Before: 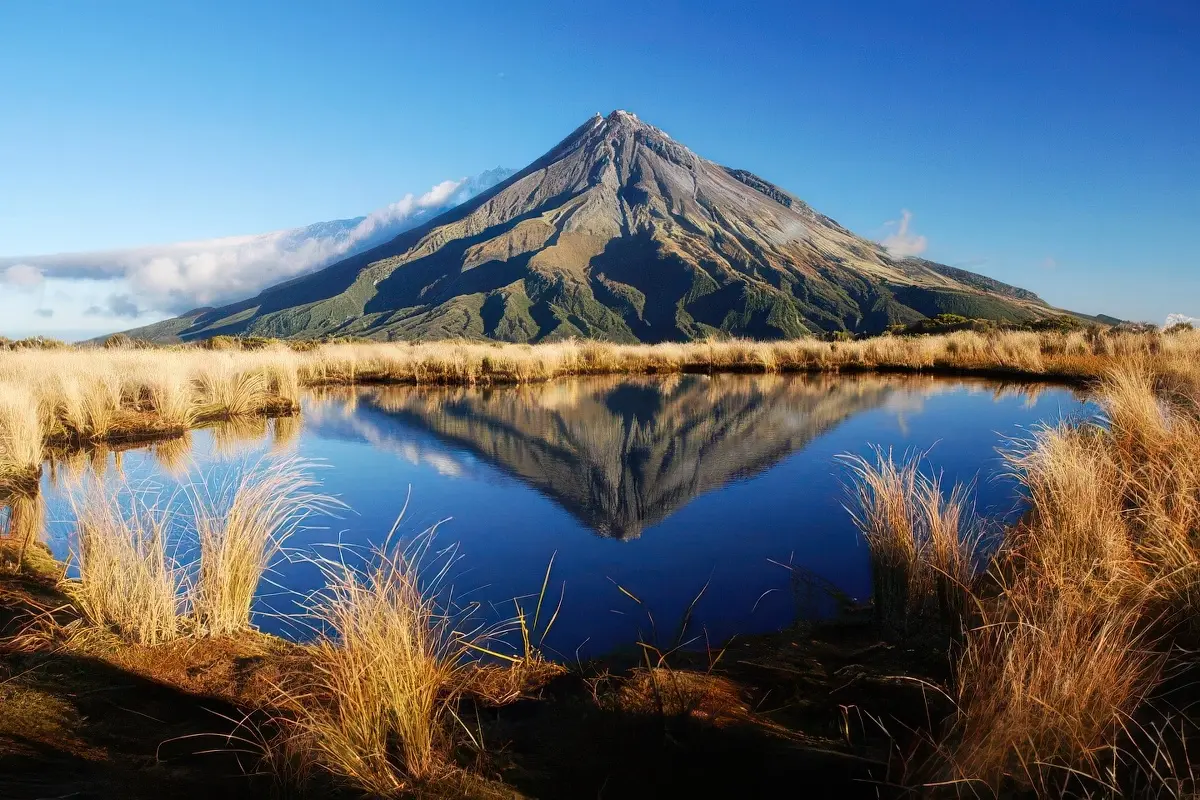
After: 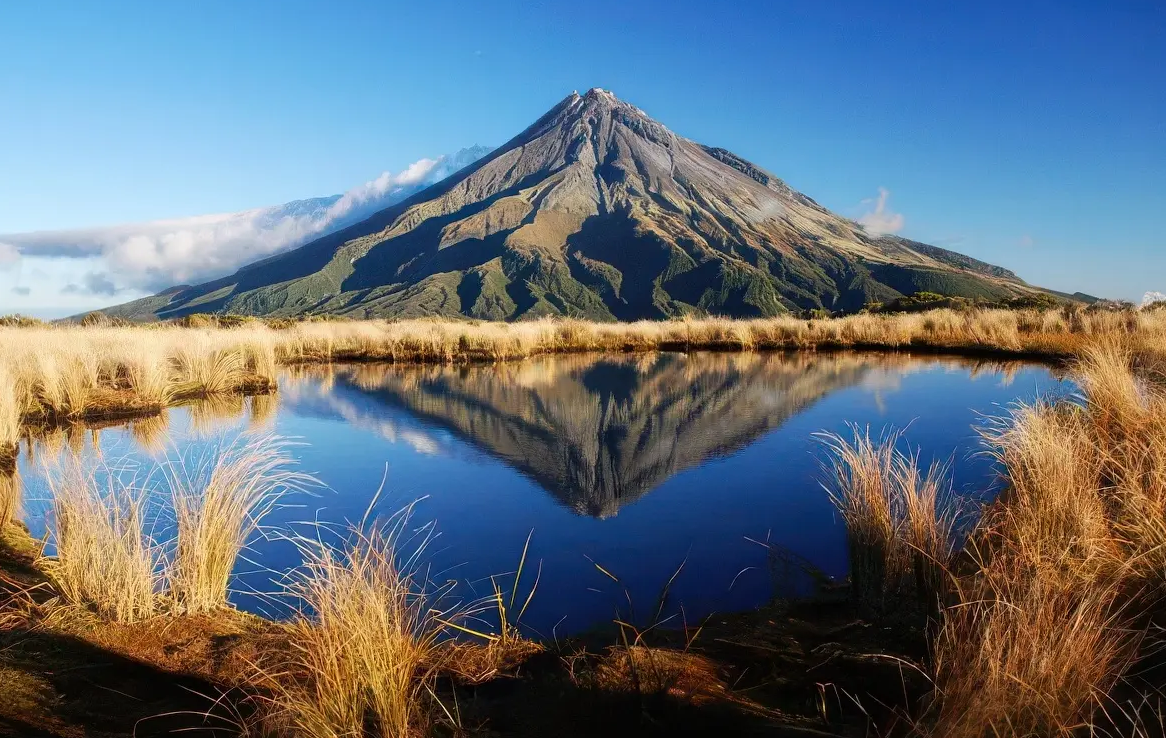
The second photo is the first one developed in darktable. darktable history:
crop: left 1.984%, top 2.851%, right 0.819%, bottom 4.894%
